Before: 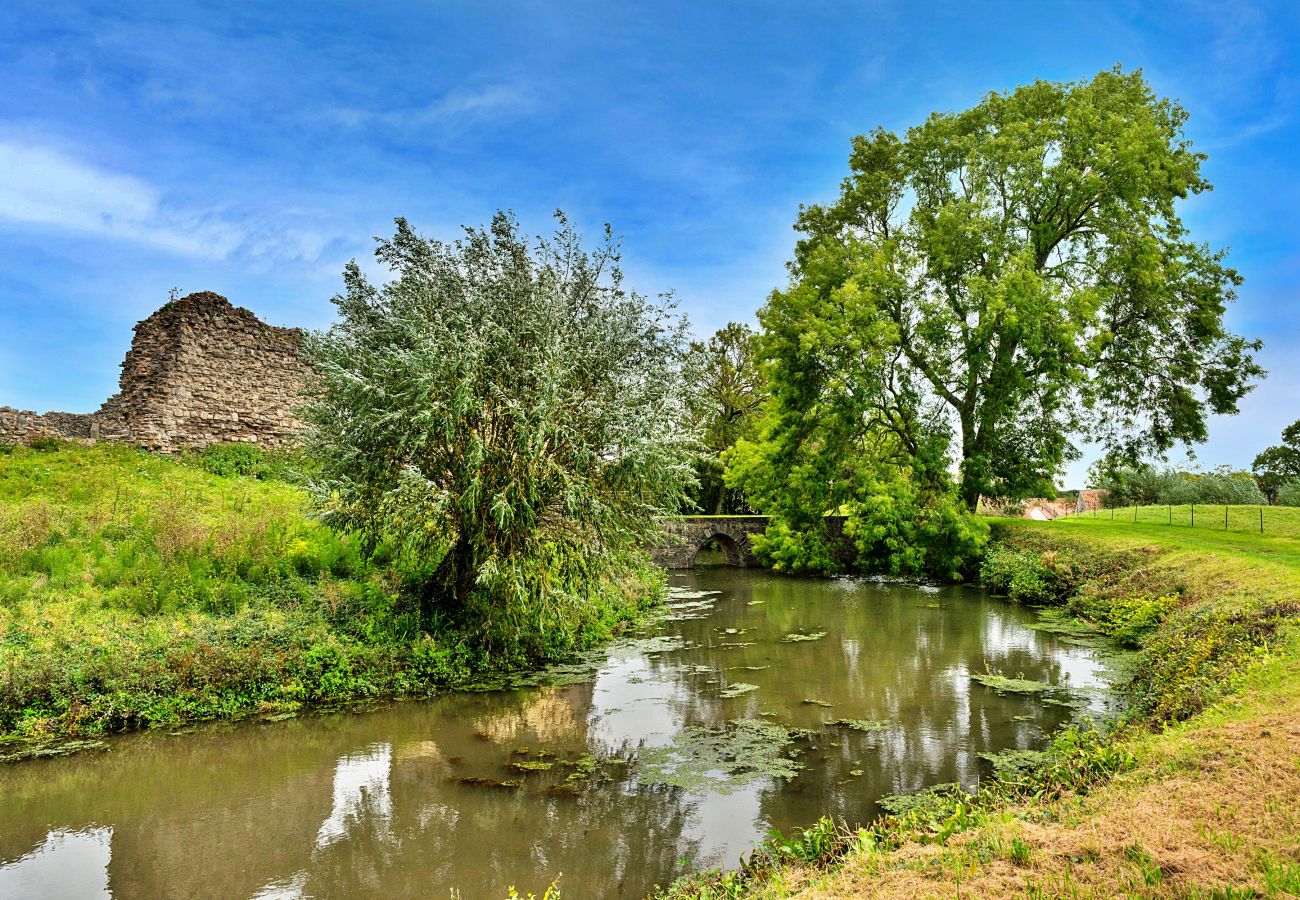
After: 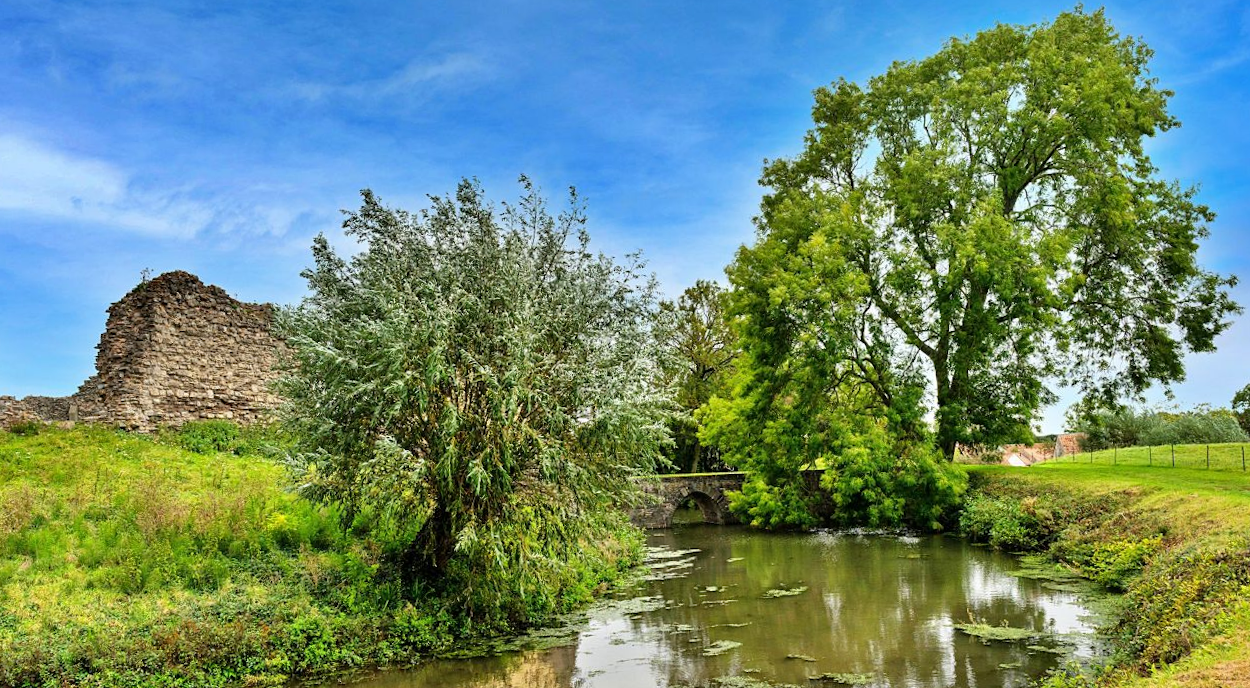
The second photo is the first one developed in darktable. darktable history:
crop: left 2.737%, top 7.287%, right 3.421%, bottom 20.179%
rotate and perspective: rotation -2.22°, lens shift (horizontal) -0.022, automatic cropping off
